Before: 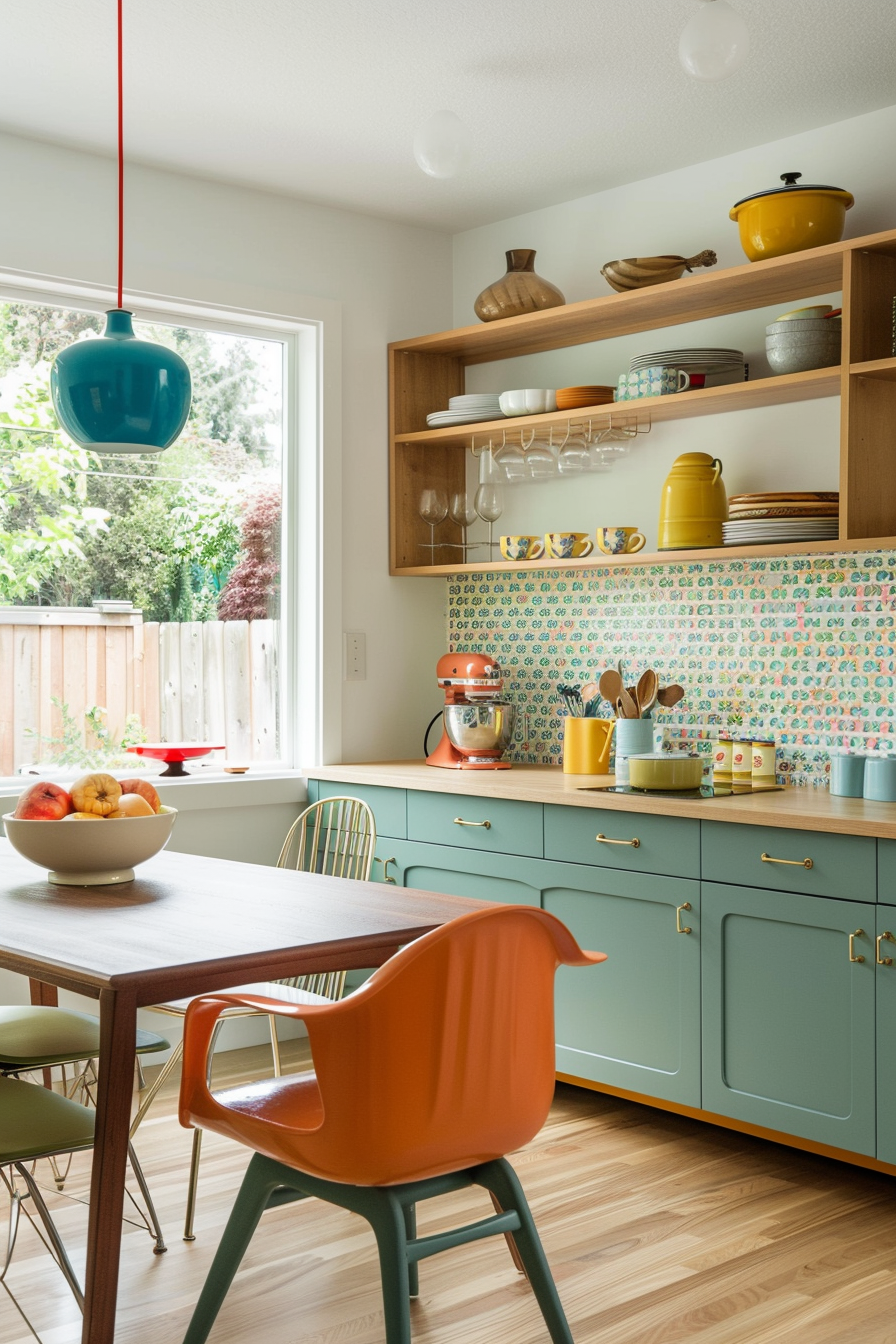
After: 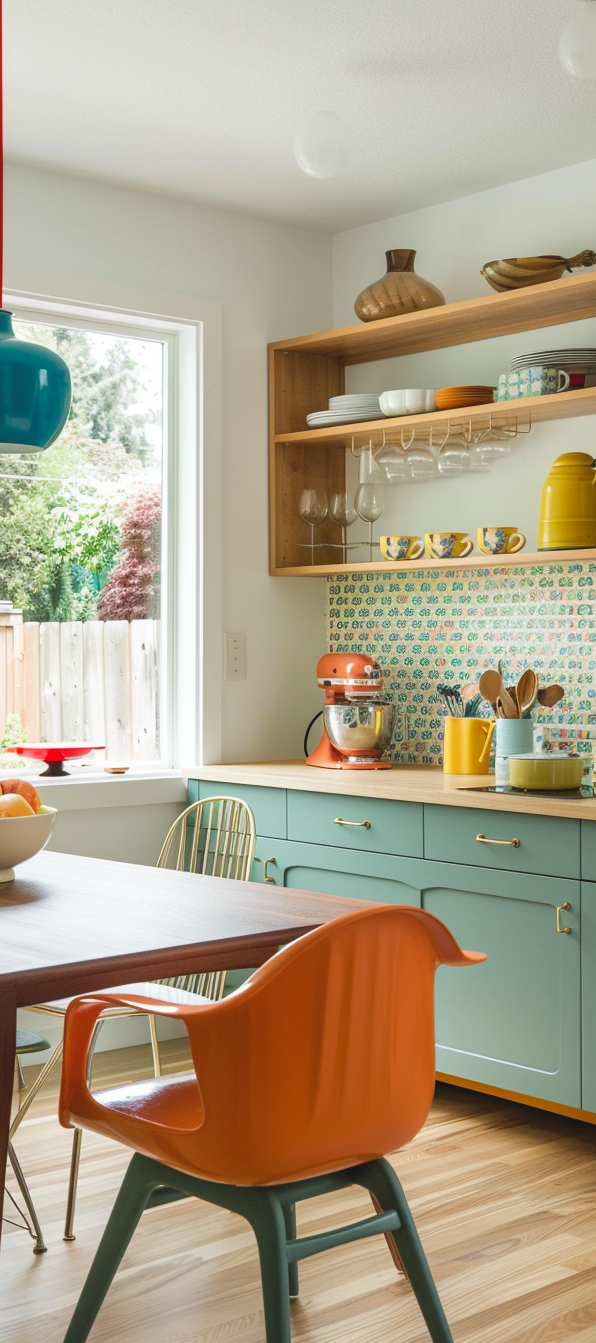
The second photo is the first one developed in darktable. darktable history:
crop and rotate: left 13.452%, right 19.93%
color balance rgb: global offset › luminance 0.7%, perceptual saturation grading › global saturation 9.835%
